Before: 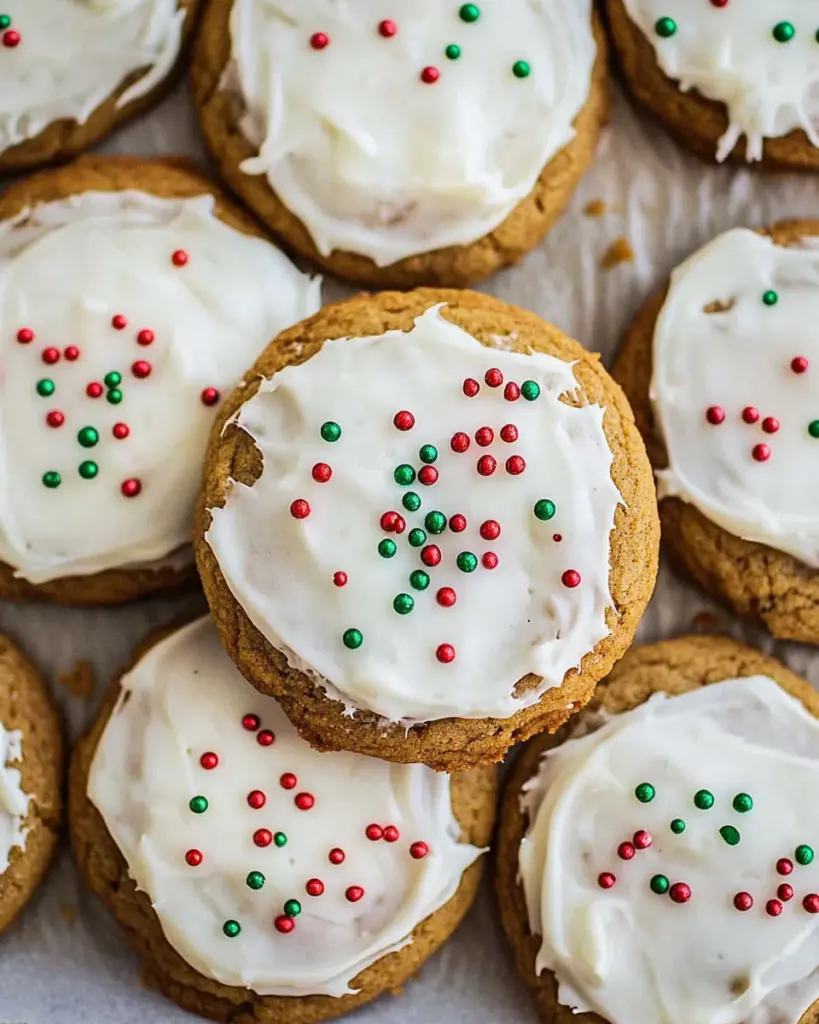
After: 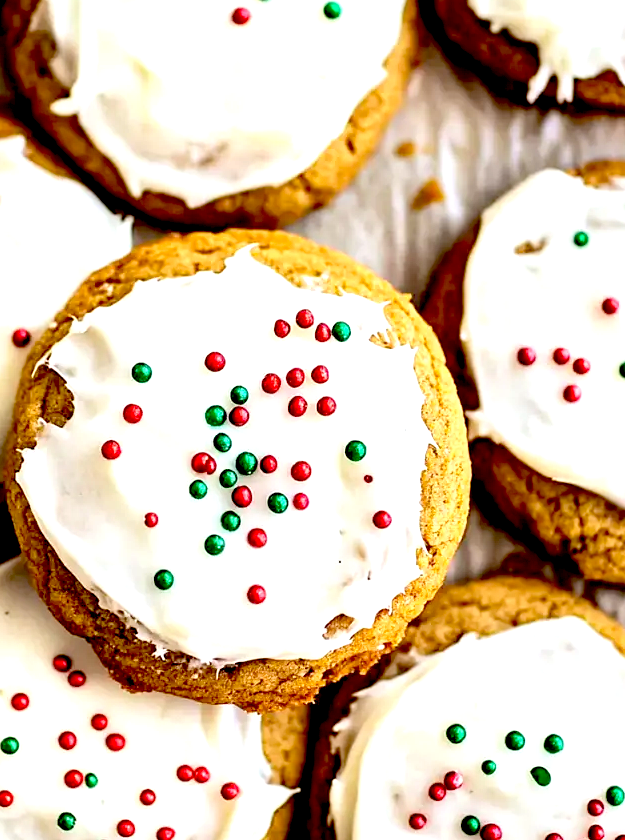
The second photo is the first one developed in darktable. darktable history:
exposure: black level correction 0.035, exposure 0.9 EV, compensate highlight preservation false
crop: left 23.095%, top 5.827%, bottom 11.854%
